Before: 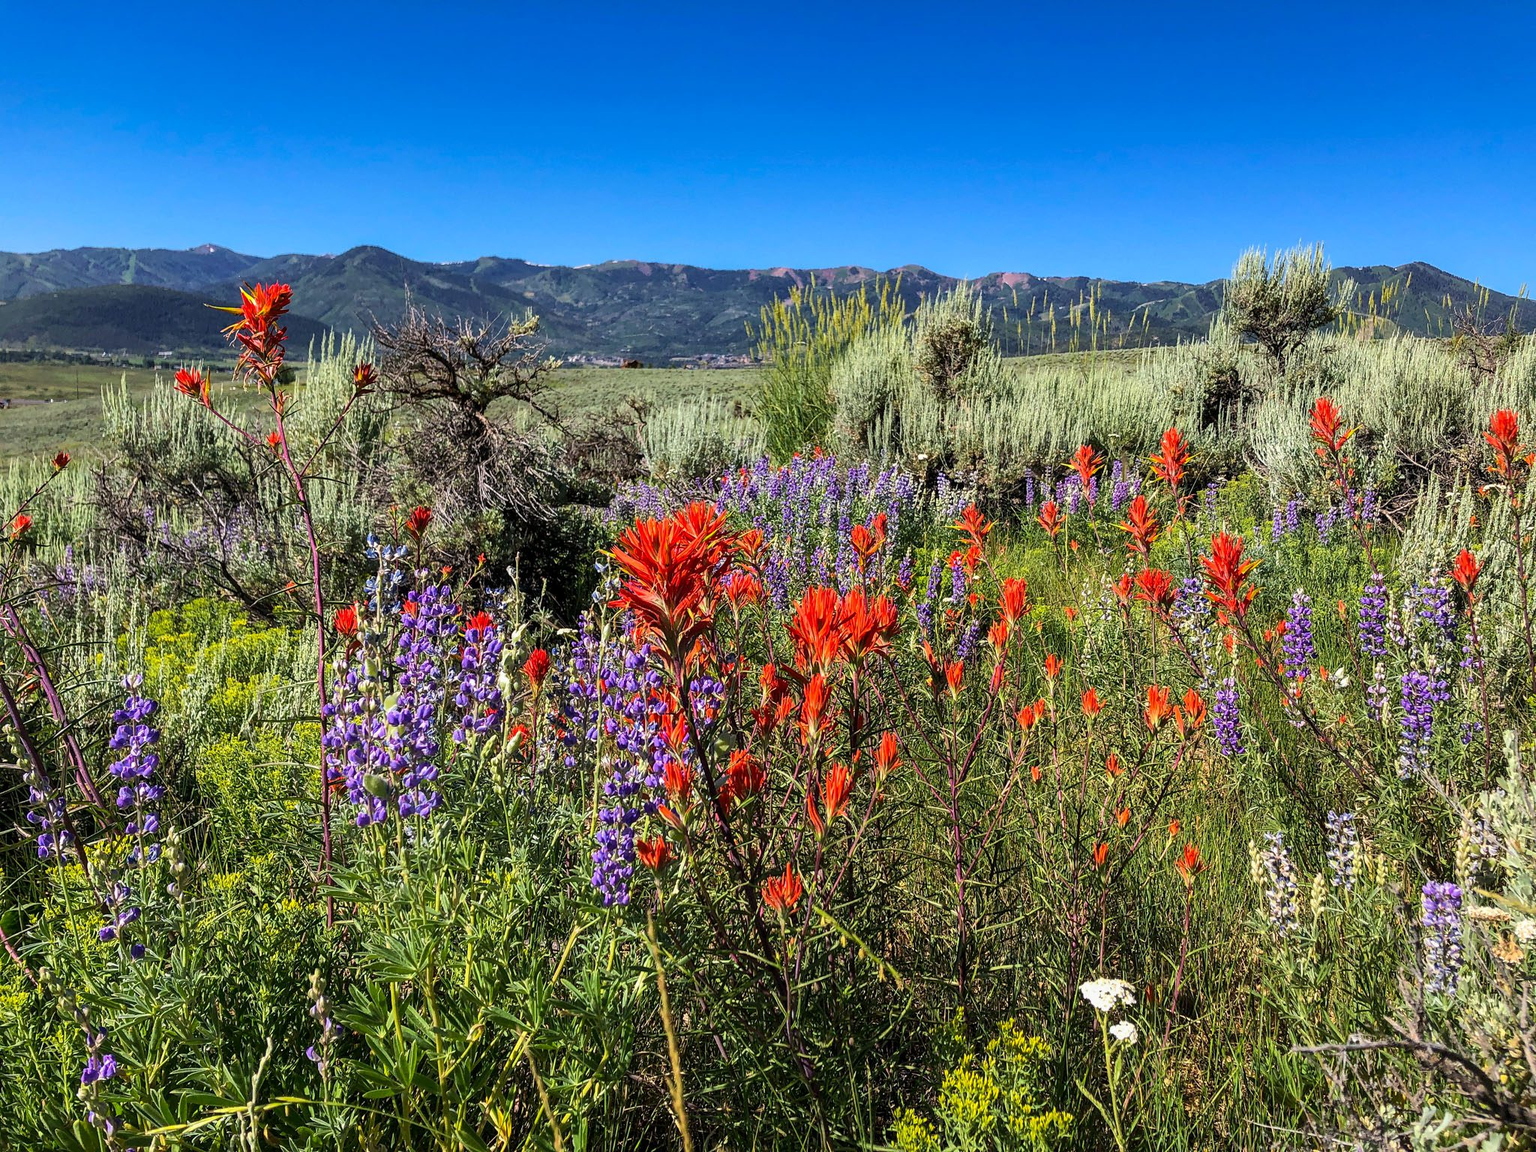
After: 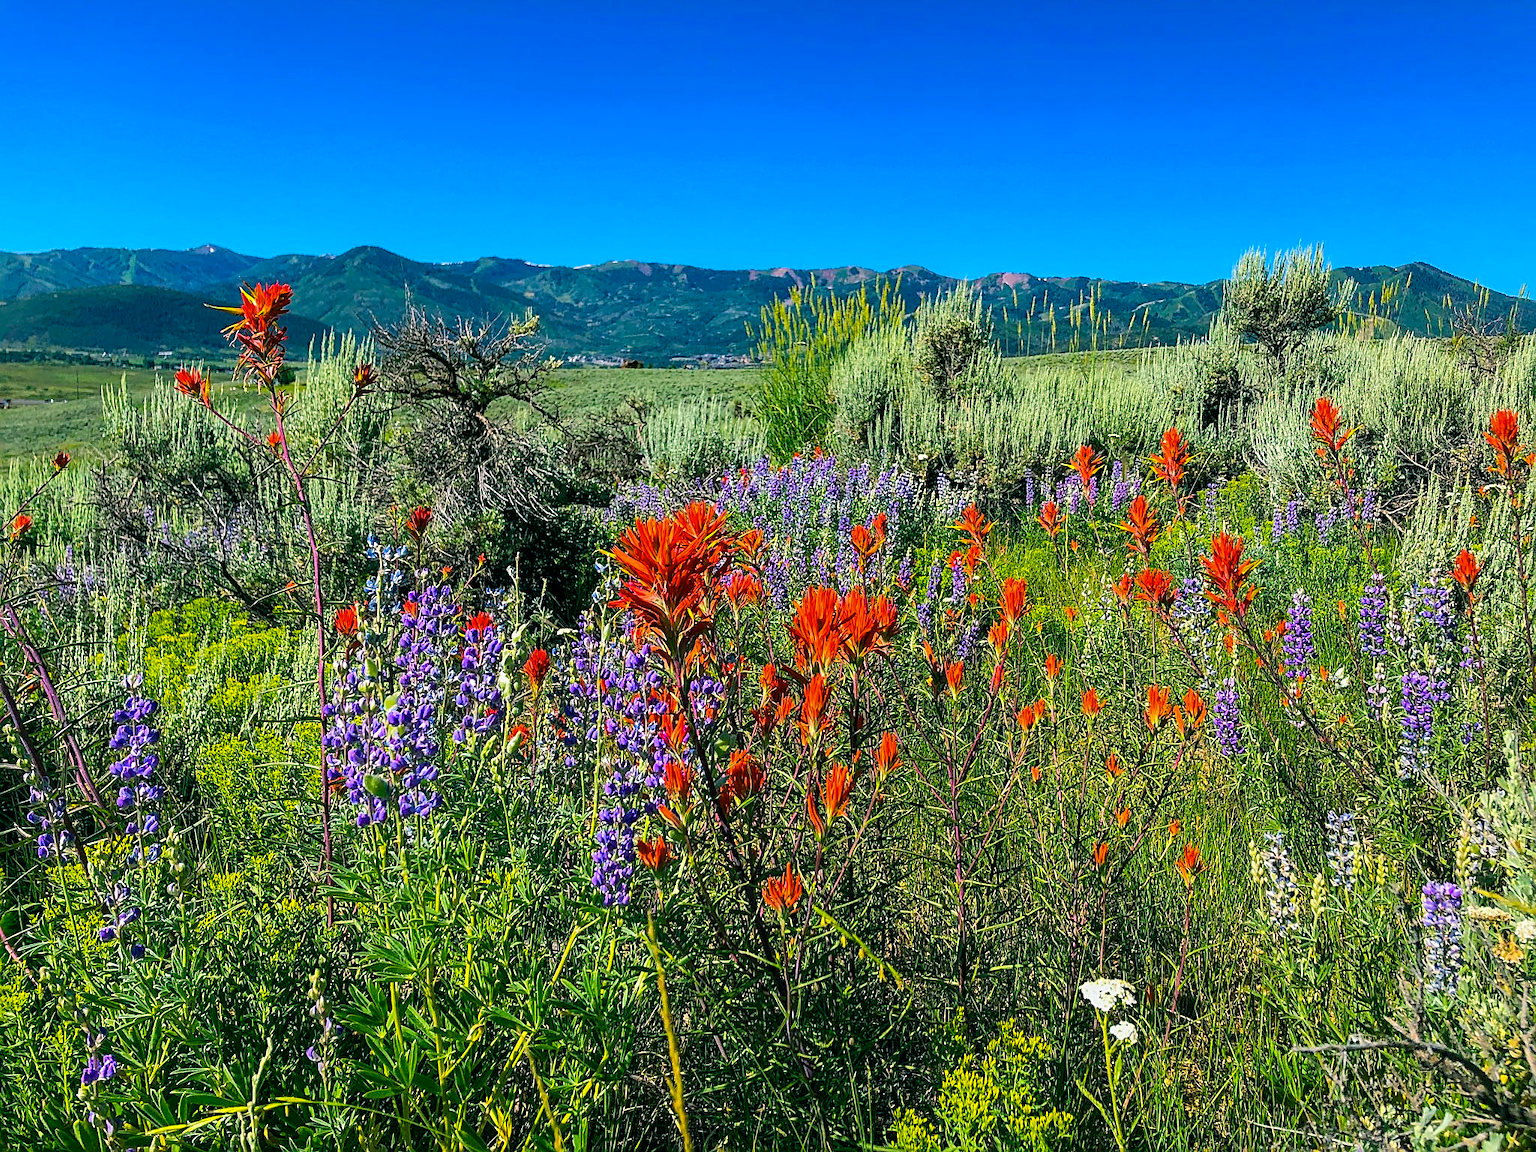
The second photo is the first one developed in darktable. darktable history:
sharpen: on, module defaults
color balance rgb: power › chroma 2.178%, power › hue 166.55°, linear chroma grading › global chroma 14.719%, perceptual saturation grading › global saturation 25.878%, perceptual brilliance grading › global brilliance 2.357%, perceptual brilliance grading › highlights -3.82%, global vibrance 5.338%
